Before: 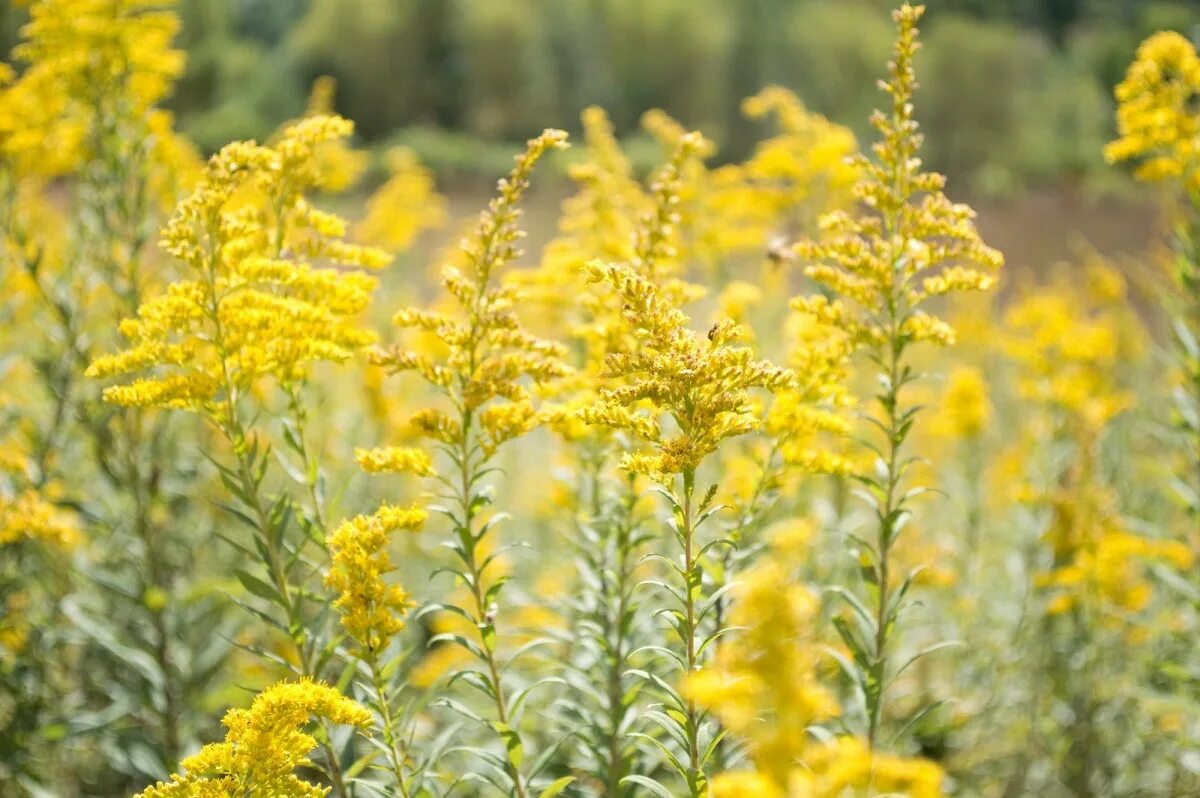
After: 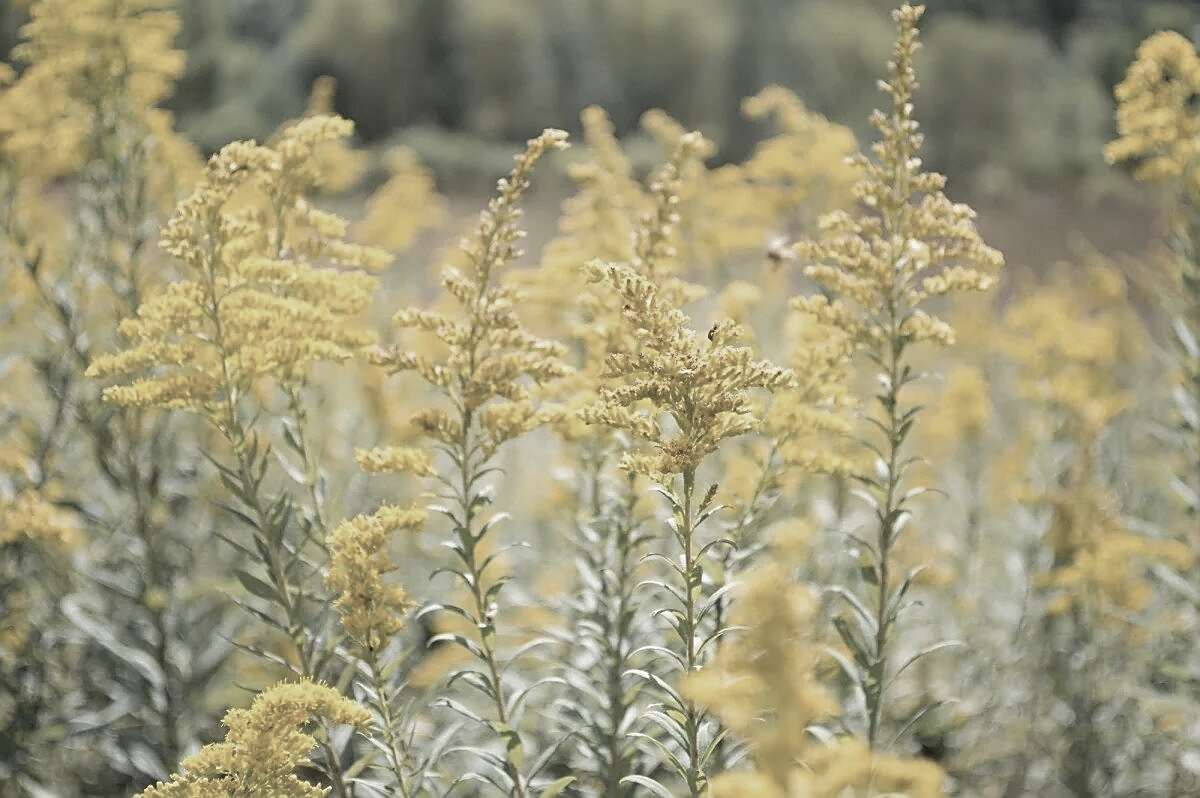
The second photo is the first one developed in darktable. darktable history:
color zones: curves: ch0 [(0, 0.613) (0.01, 0.613) (0.245, 0.448) (0.498, 0.529) (0.642, 0.665) (0.879, 0.777) (0.99, 0.613)]; ch1 [(0, 0.035) (0.121, 0.189) (0.259, 0.197) (0.415, 0.061) (0.589, 0.022) (0.732, 0.022) (0.857, 0.026) (0.991, 0.053)]
sharpen: on, module defaults
color balance rgb: shadows lift › chroma 2.062%, shadows lift › hue 220.04°, perceptual saturation grading › global saturation -0.024%
